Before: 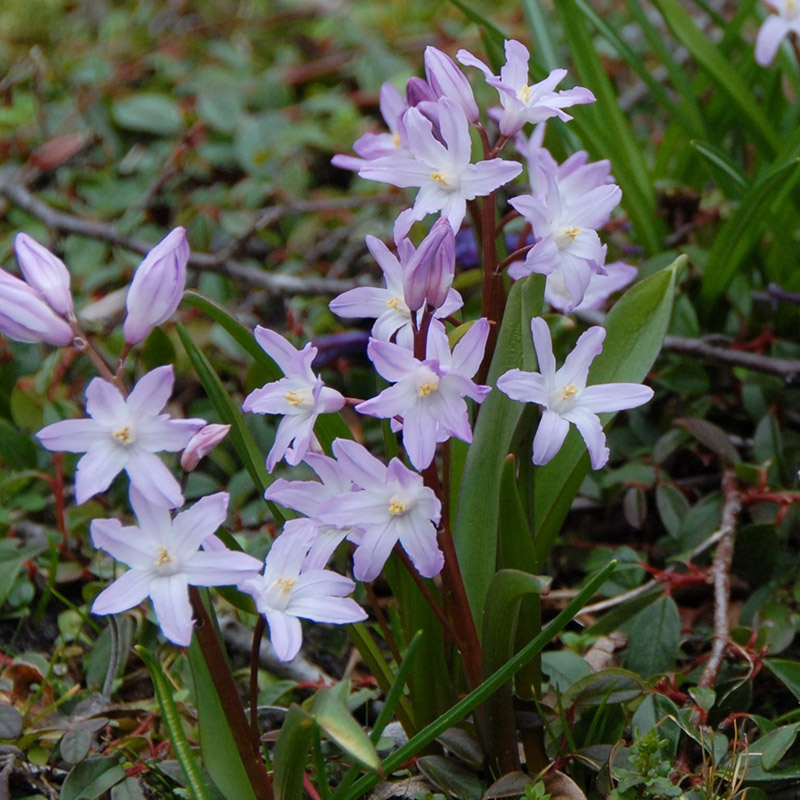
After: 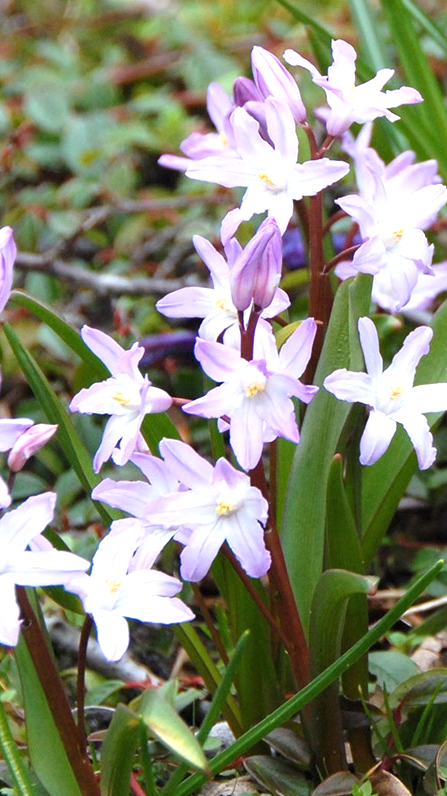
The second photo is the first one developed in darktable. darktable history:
crop: left 21.674%, right 22.086%
exposure: black level correction 0, exposure 1.1 EV, compensate highlight preservation false
tone equalizer: on, module defaults
